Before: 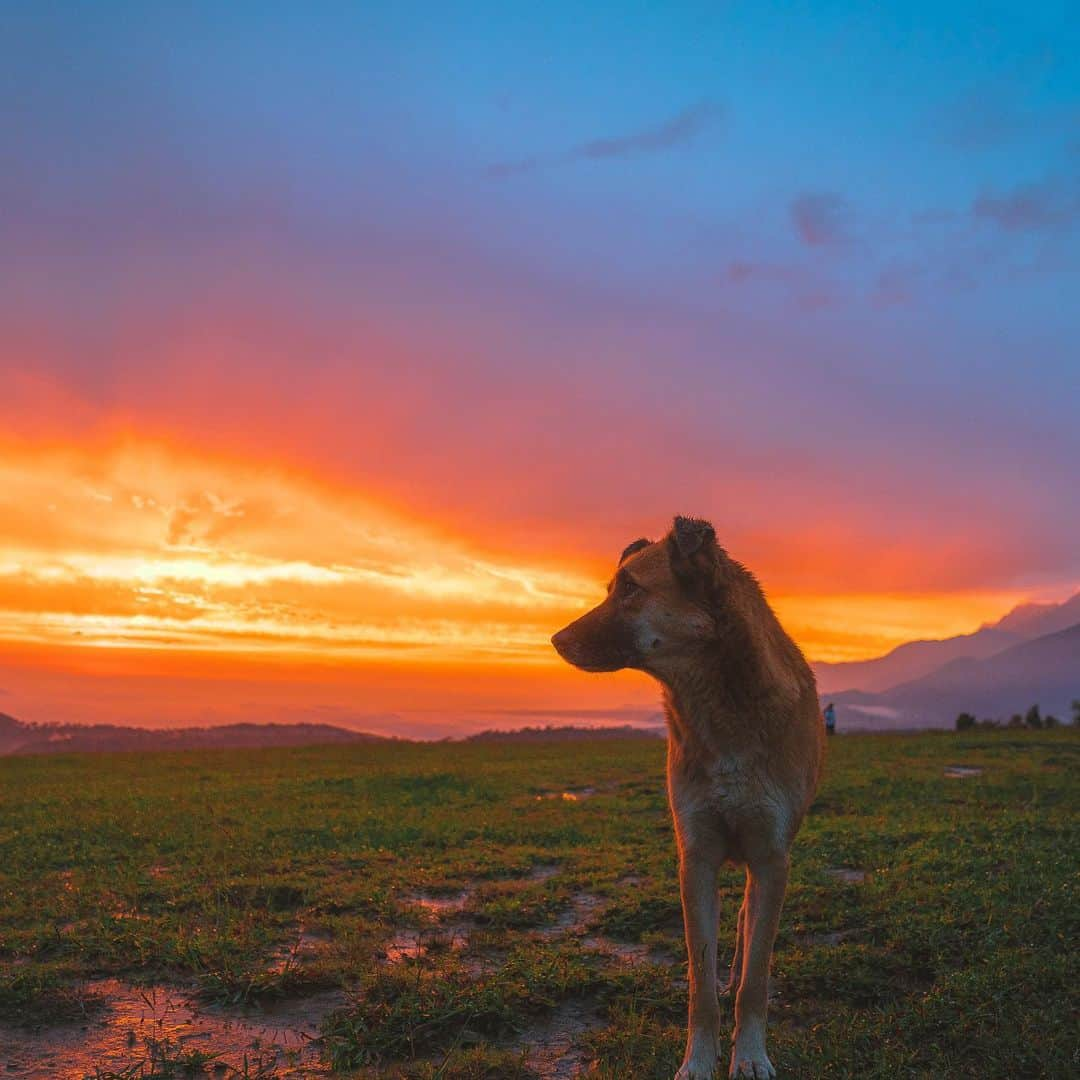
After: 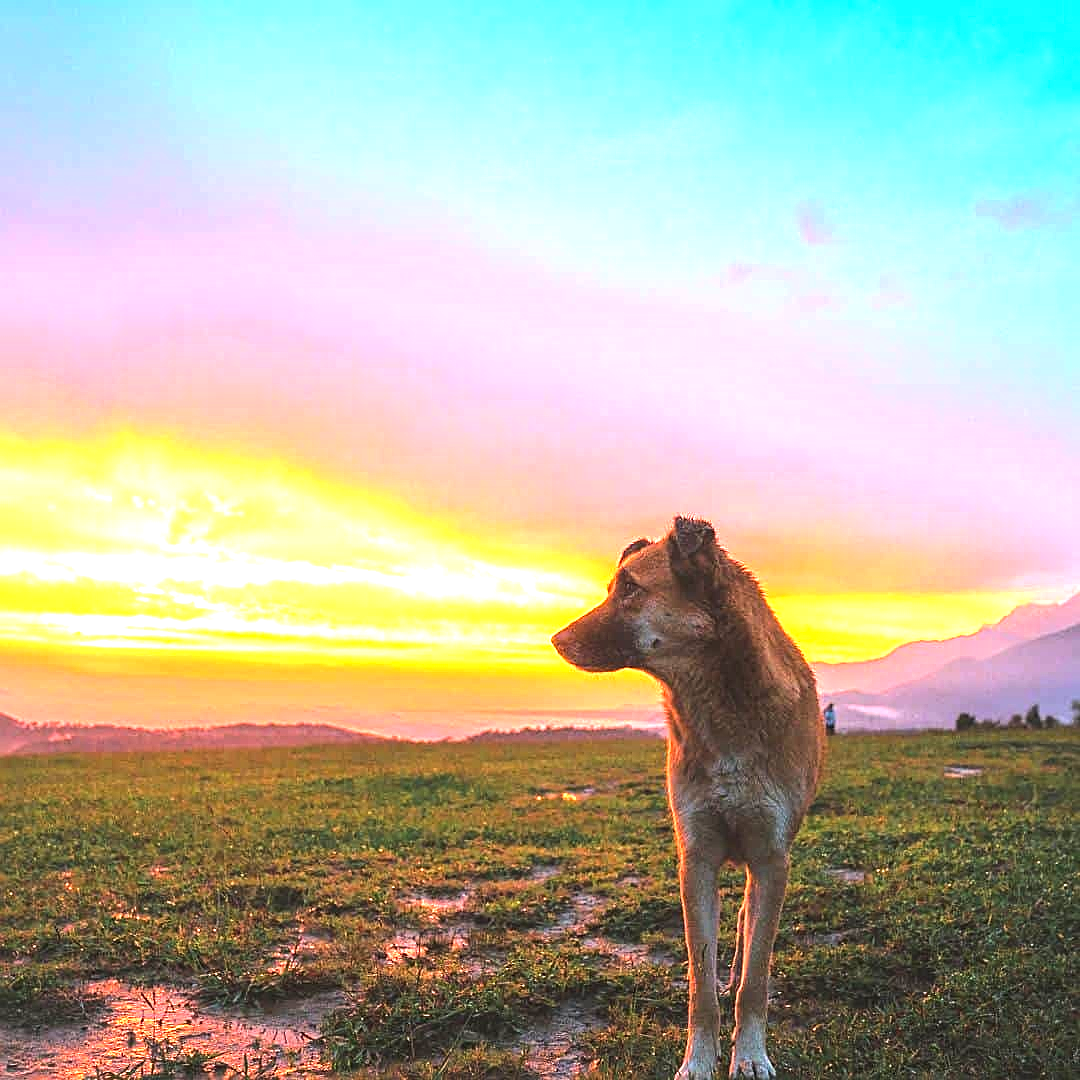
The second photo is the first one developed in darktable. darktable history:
sharpen: on, module defaults
exposure: black level correction 0, exposure 1.5 EV, compensate exposure bias true, compensate highlight preservation false
tone equalizer: -8 EV -0.75 EV, -7 EV -0.7 EV, -6 EV -0.6 EV, -5 EV -0.4 EV, -3 EV 0.4 EV, -2 EV 0.6 EV, -1 EV 0.7 EV, +0 EV 0.75 EV, edges refinement/feathering 500, mask exposure compensation -1.57 EV, preserve details no
